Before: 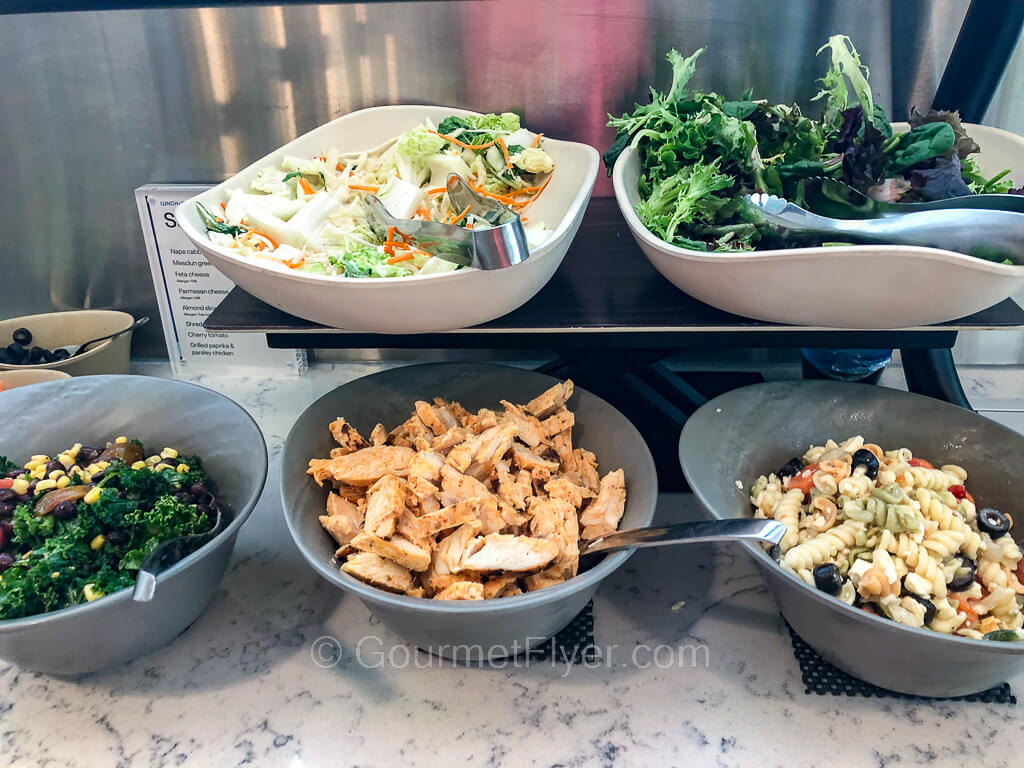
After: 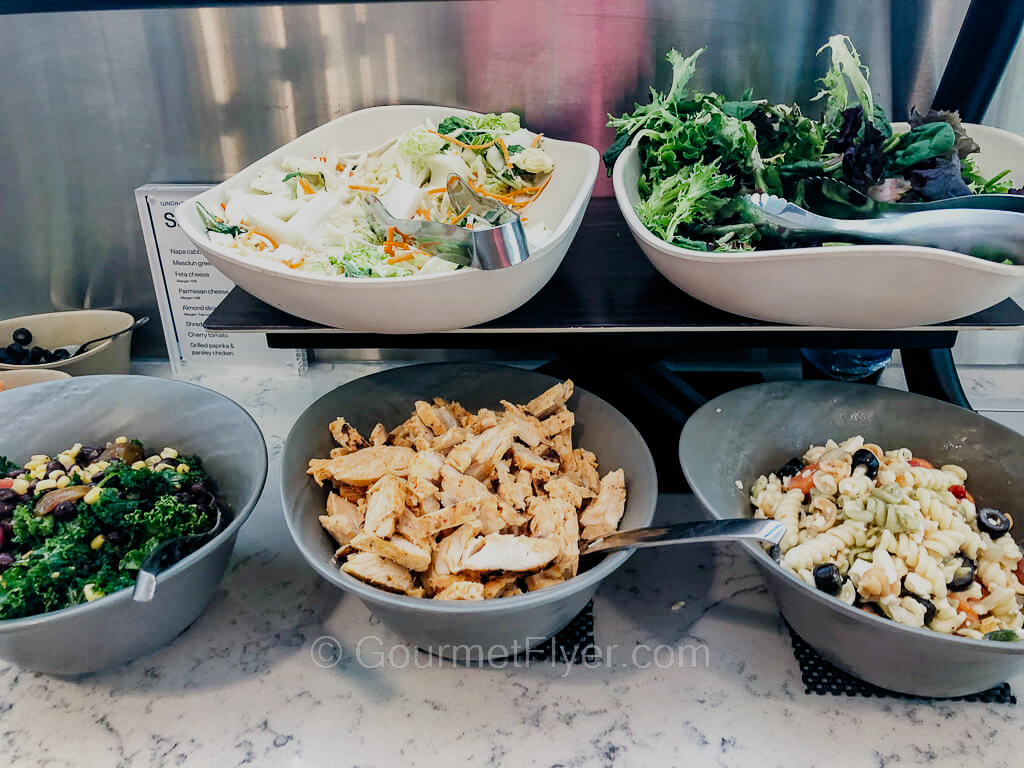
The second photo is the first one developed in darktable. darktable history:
filmic rgb: black relative exposure -7.65 EV, white relative exposure 4.56 EV, hardness 3.61, contrast 1.059, add noise in highlights 0, preserve chrominance no, color science v3 (2019), use custom middle-gray values true, contrast in highlights soft
